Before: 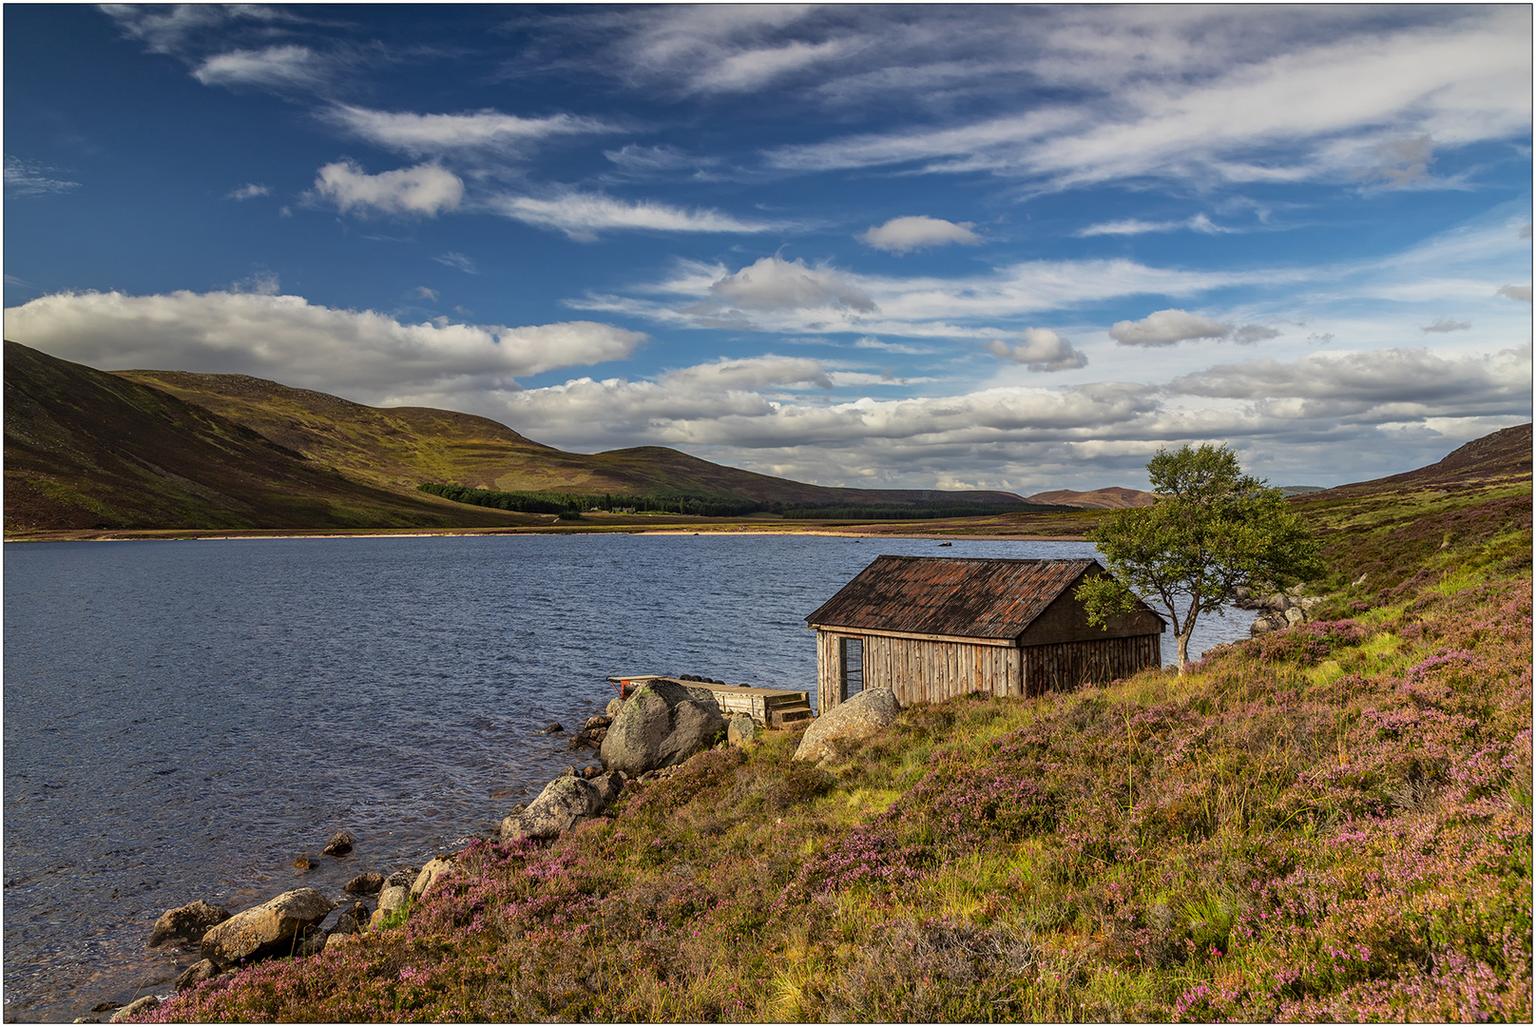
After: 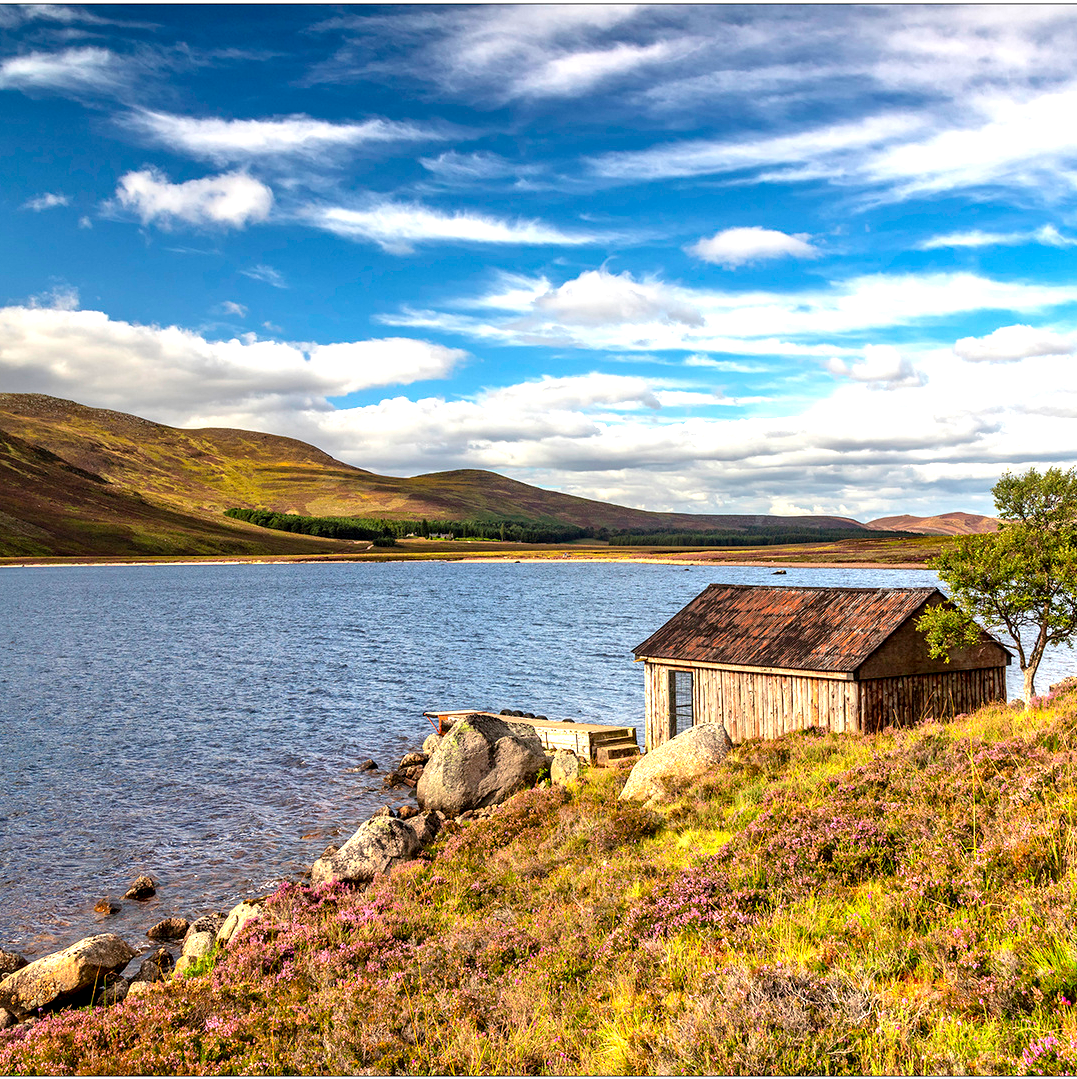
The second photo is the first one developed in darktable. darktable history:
exposure: black level correction 0.001, exposure 0.955 EV, compensate exposure bias true, compensate highlight preservation false
crop and rotate: left 13.342%, right 19.991%
